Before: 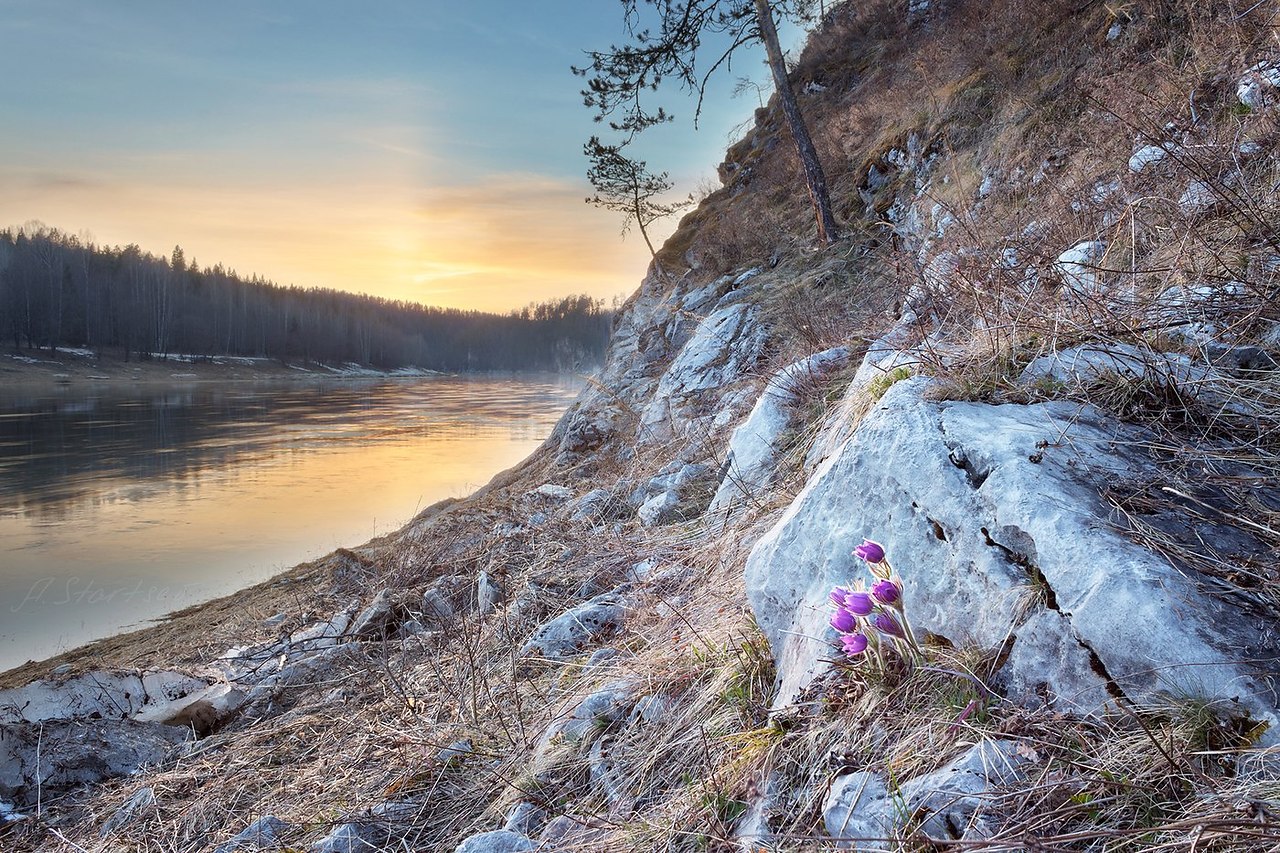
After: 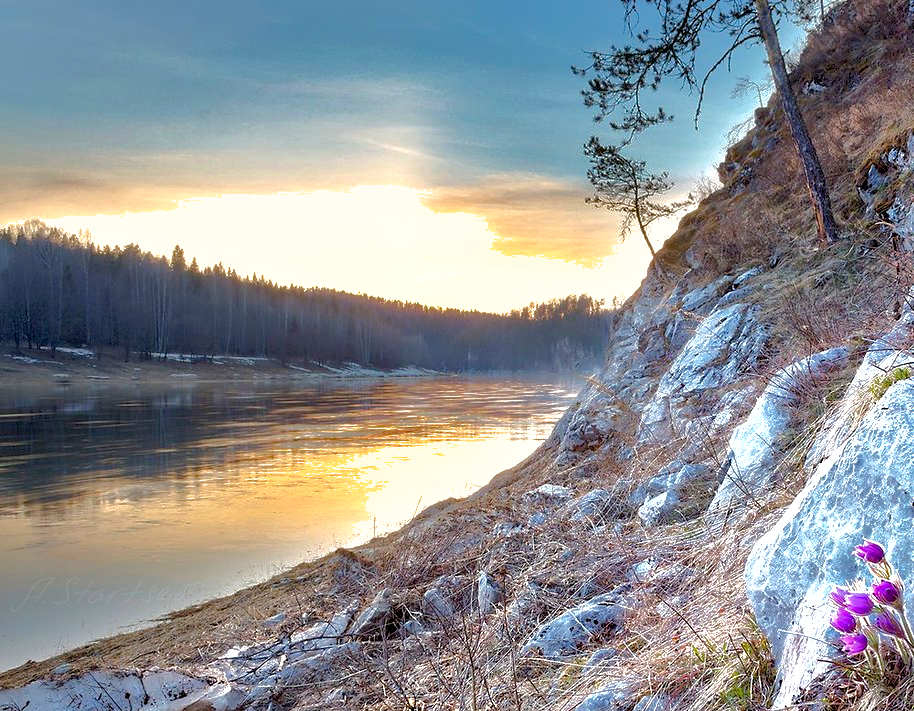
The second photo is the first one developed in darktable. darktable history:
crop: right 28.582%, bottom 16.535%
color balance rgb: global offset › luminance -1.02%, perceptual saturation grading › global saturation 0.327%, perceptual saturation grading › highlights -16.965%, perceptual saturation grading › mid-tones 32.717%, perceptual saturation grading › shadows 50.318%, perceptual brilliance grading › global brilliance 18.199%, global vibrance 2.265%
shadows and highlights: shadows 25, highlights -69.08
